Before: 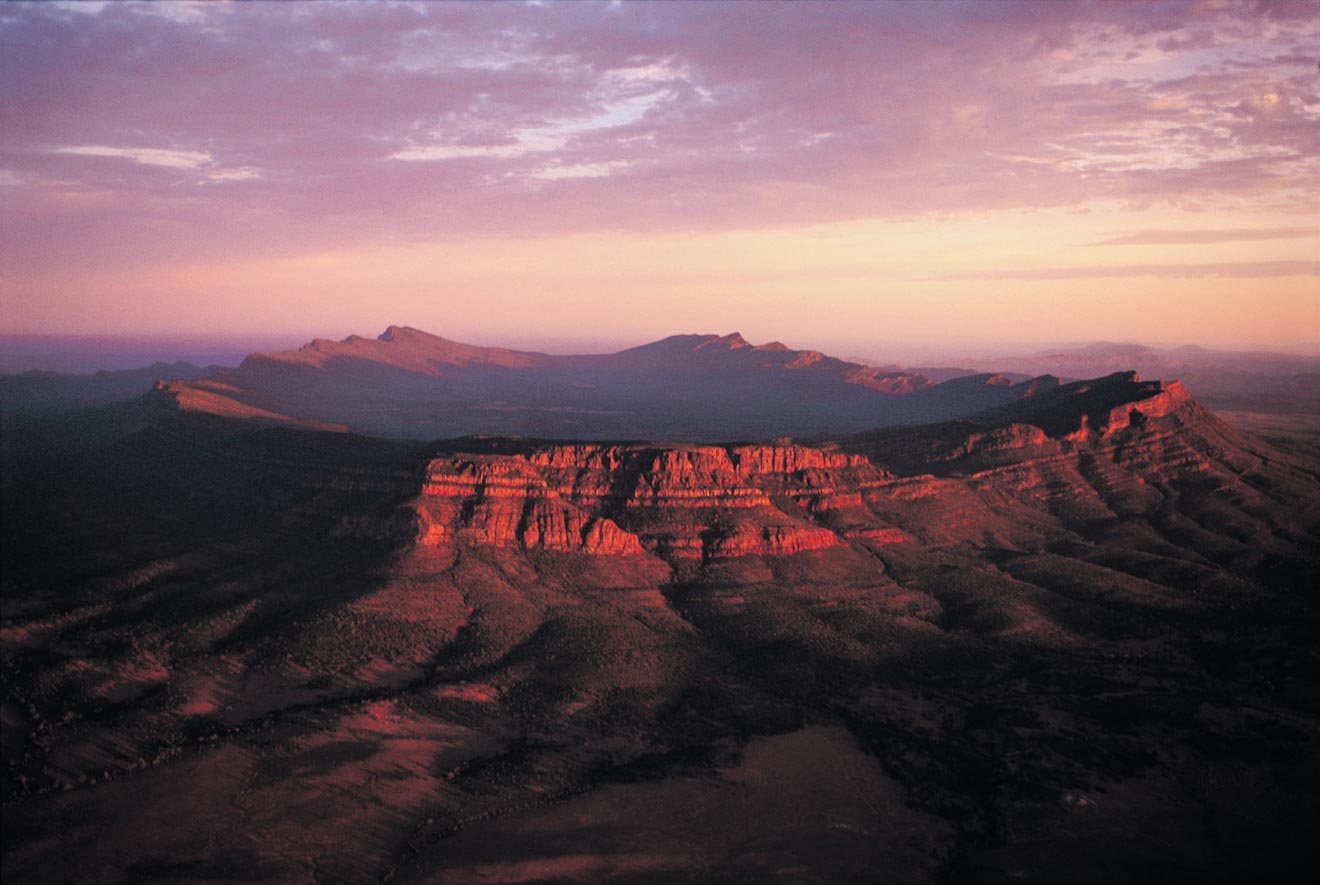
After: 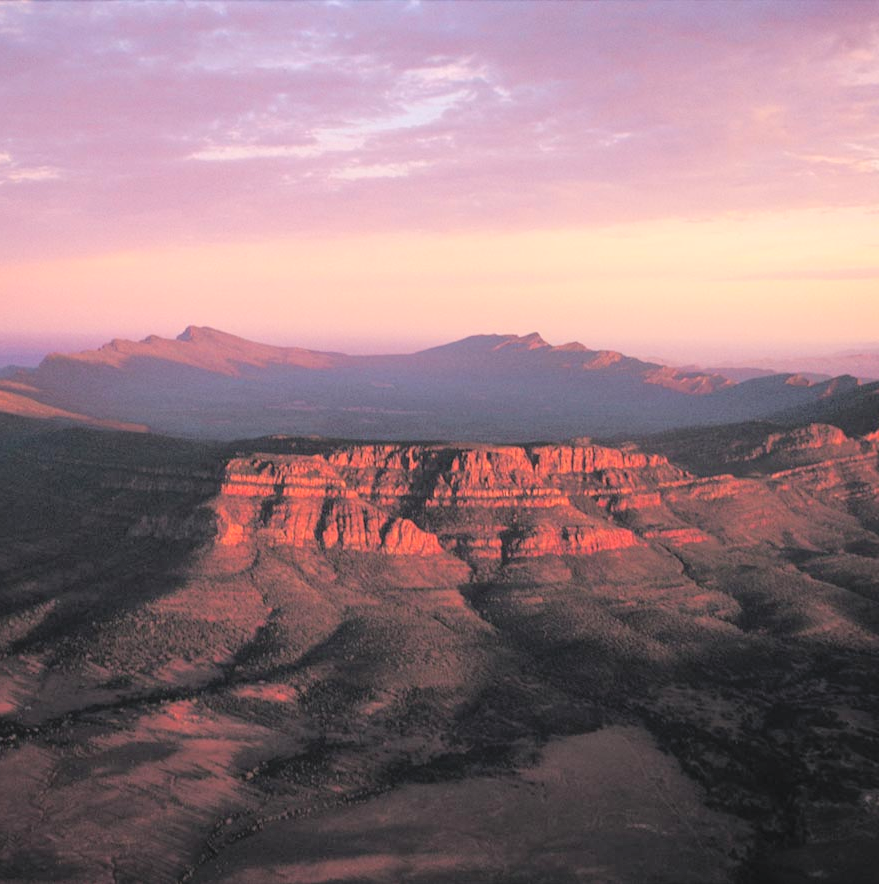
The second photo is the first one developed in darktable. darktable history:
contrast brightness saturation: brightness 0.282
crop and rotate: left 15.309%, right 18.04%
